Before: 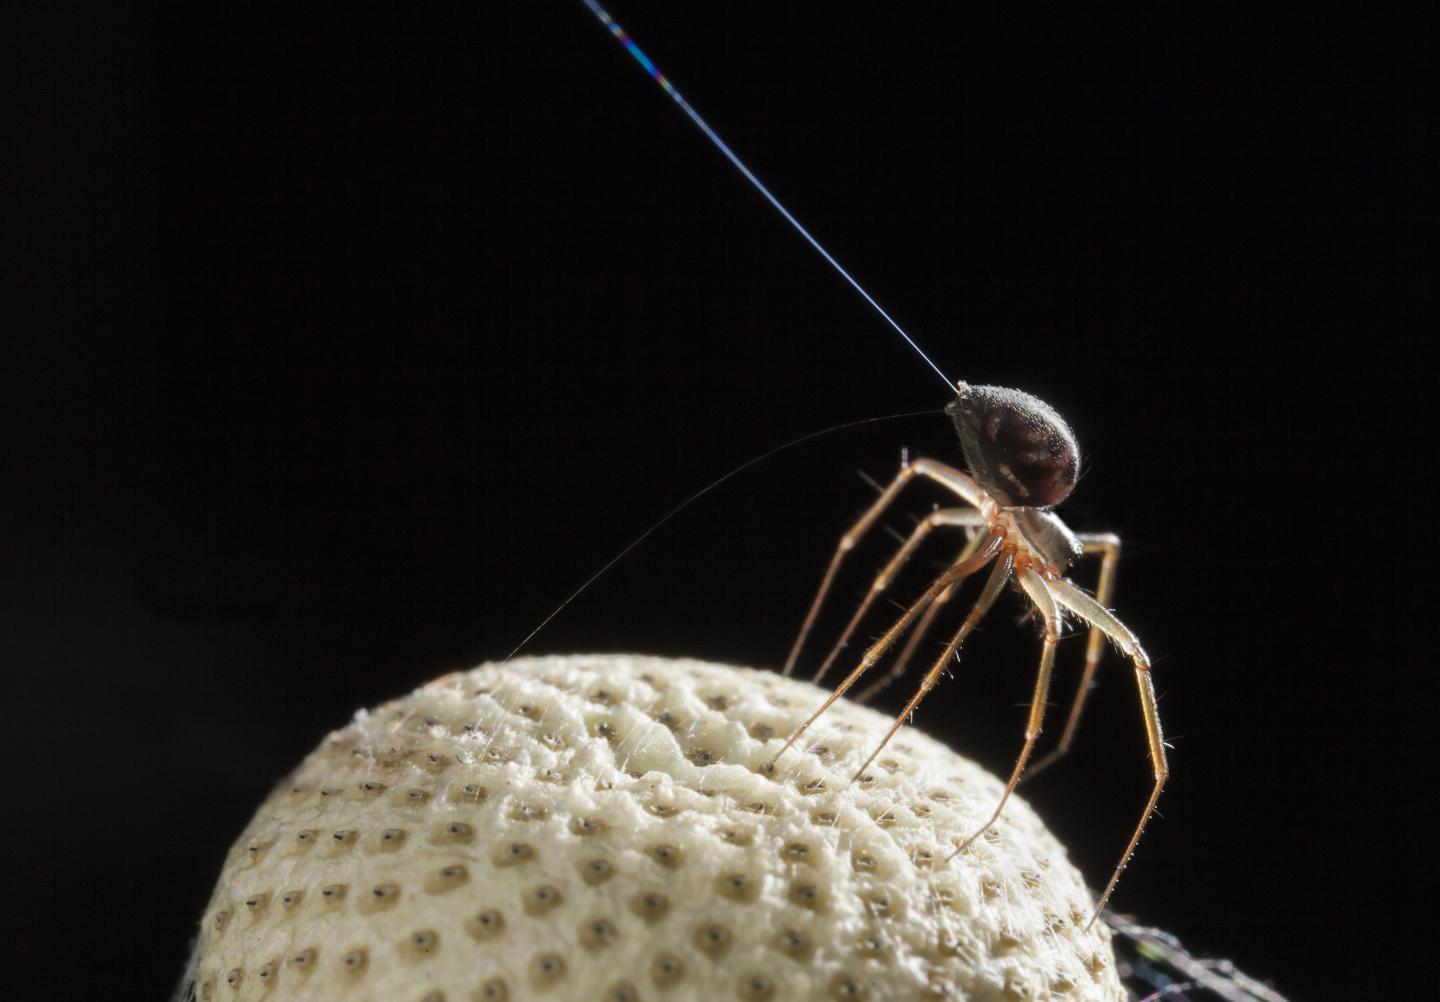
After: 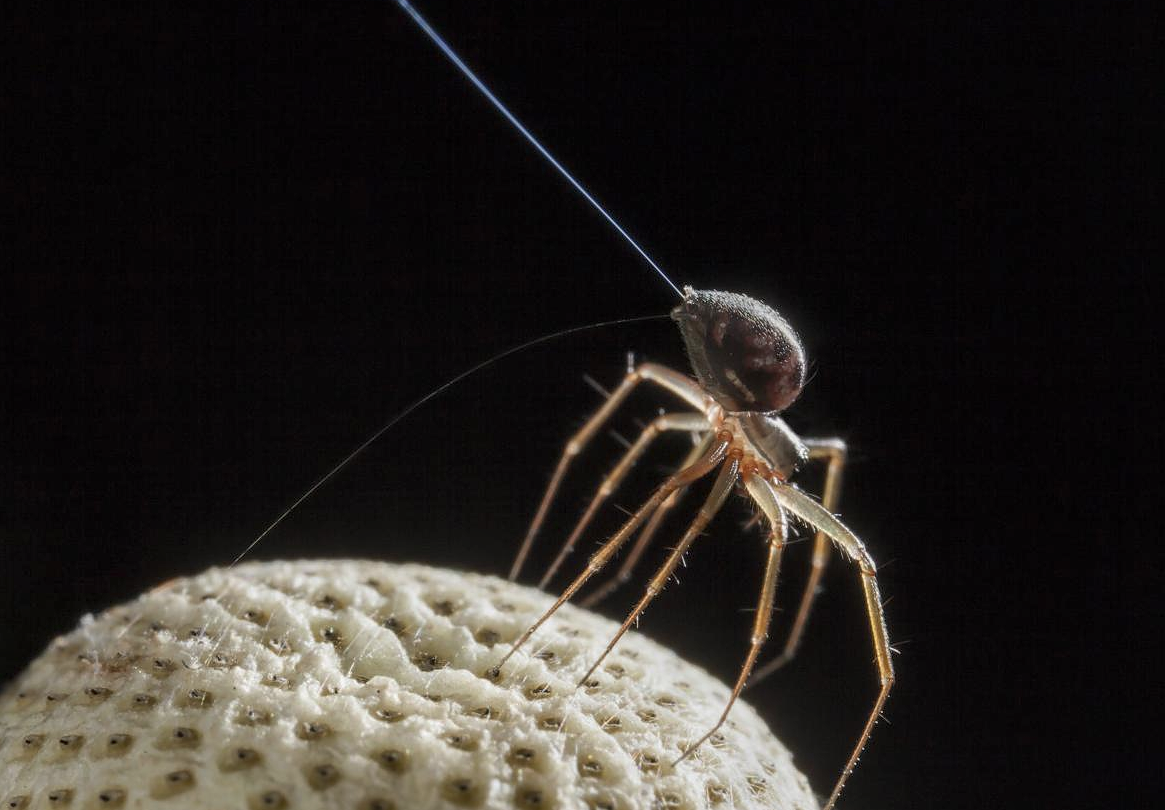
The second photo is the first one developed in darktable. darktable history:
tone equalizer: -8 EV 0.245 EV, -7 EV 0.386 EV, -6 EV 0.381 EV, -5 EV 0.224 EV, -3 EV -0.254 EV, -2 EV -0.425 EV, -1 EV -0.438 EV, +0 EV -0.223 EV
local contrast: detail 130%
crop: left 19.037%, top 9.484%, right 0.001%, bottom 9.583%
sharpen: radius 1.043
